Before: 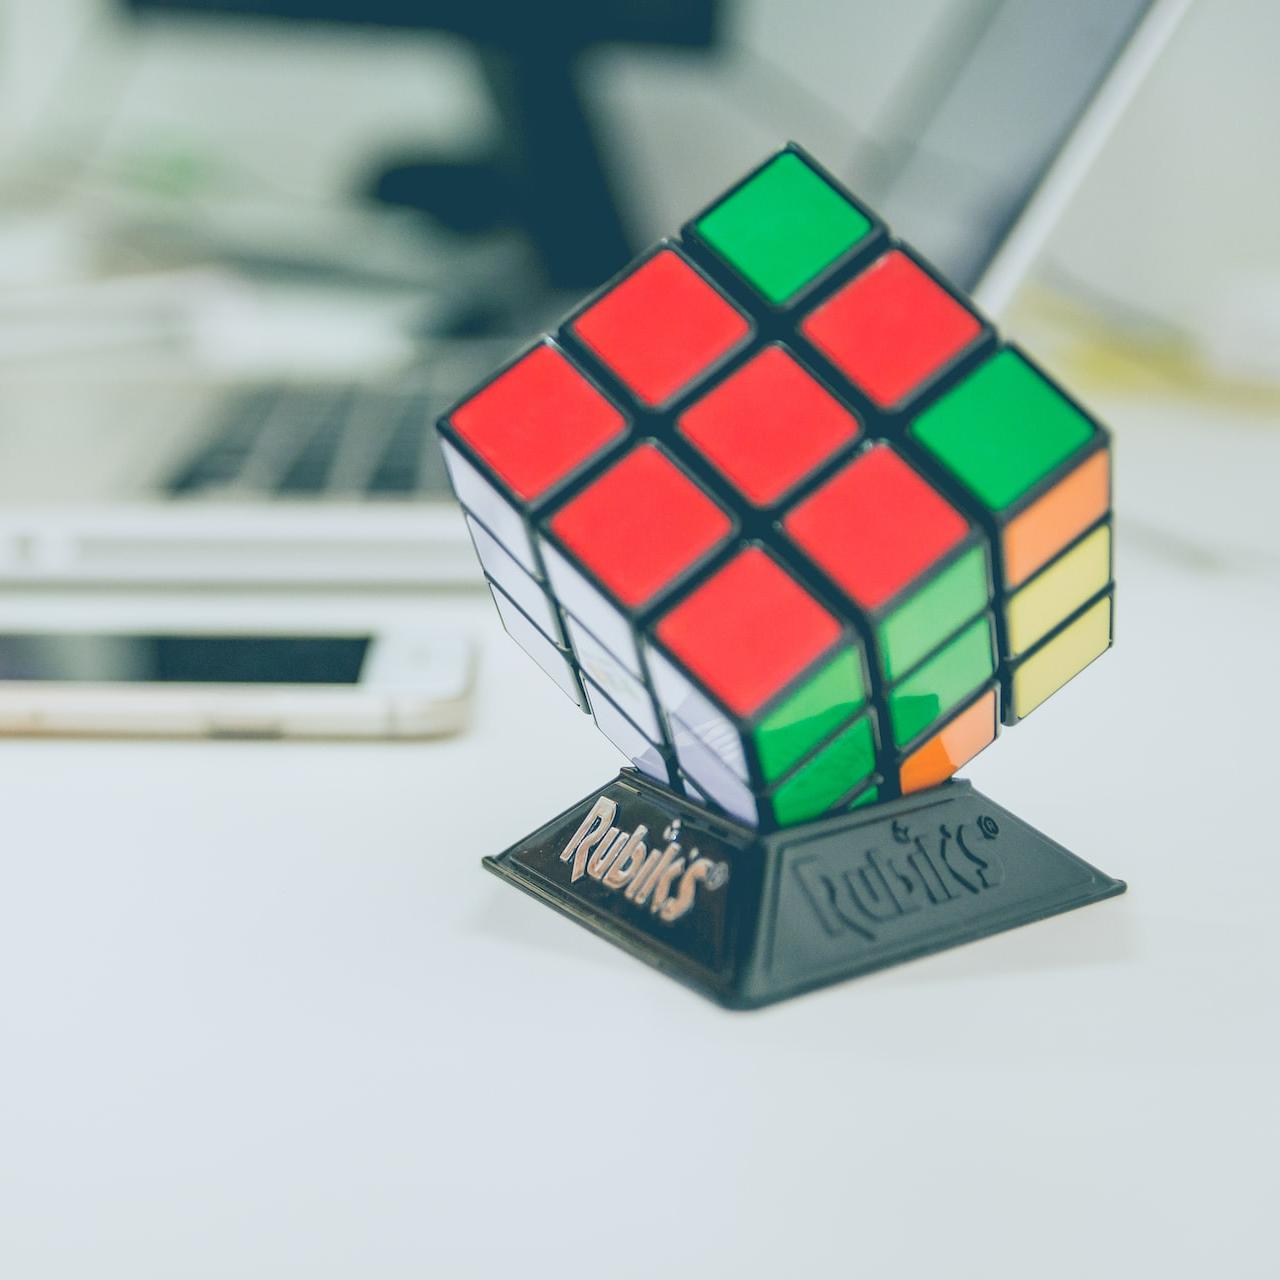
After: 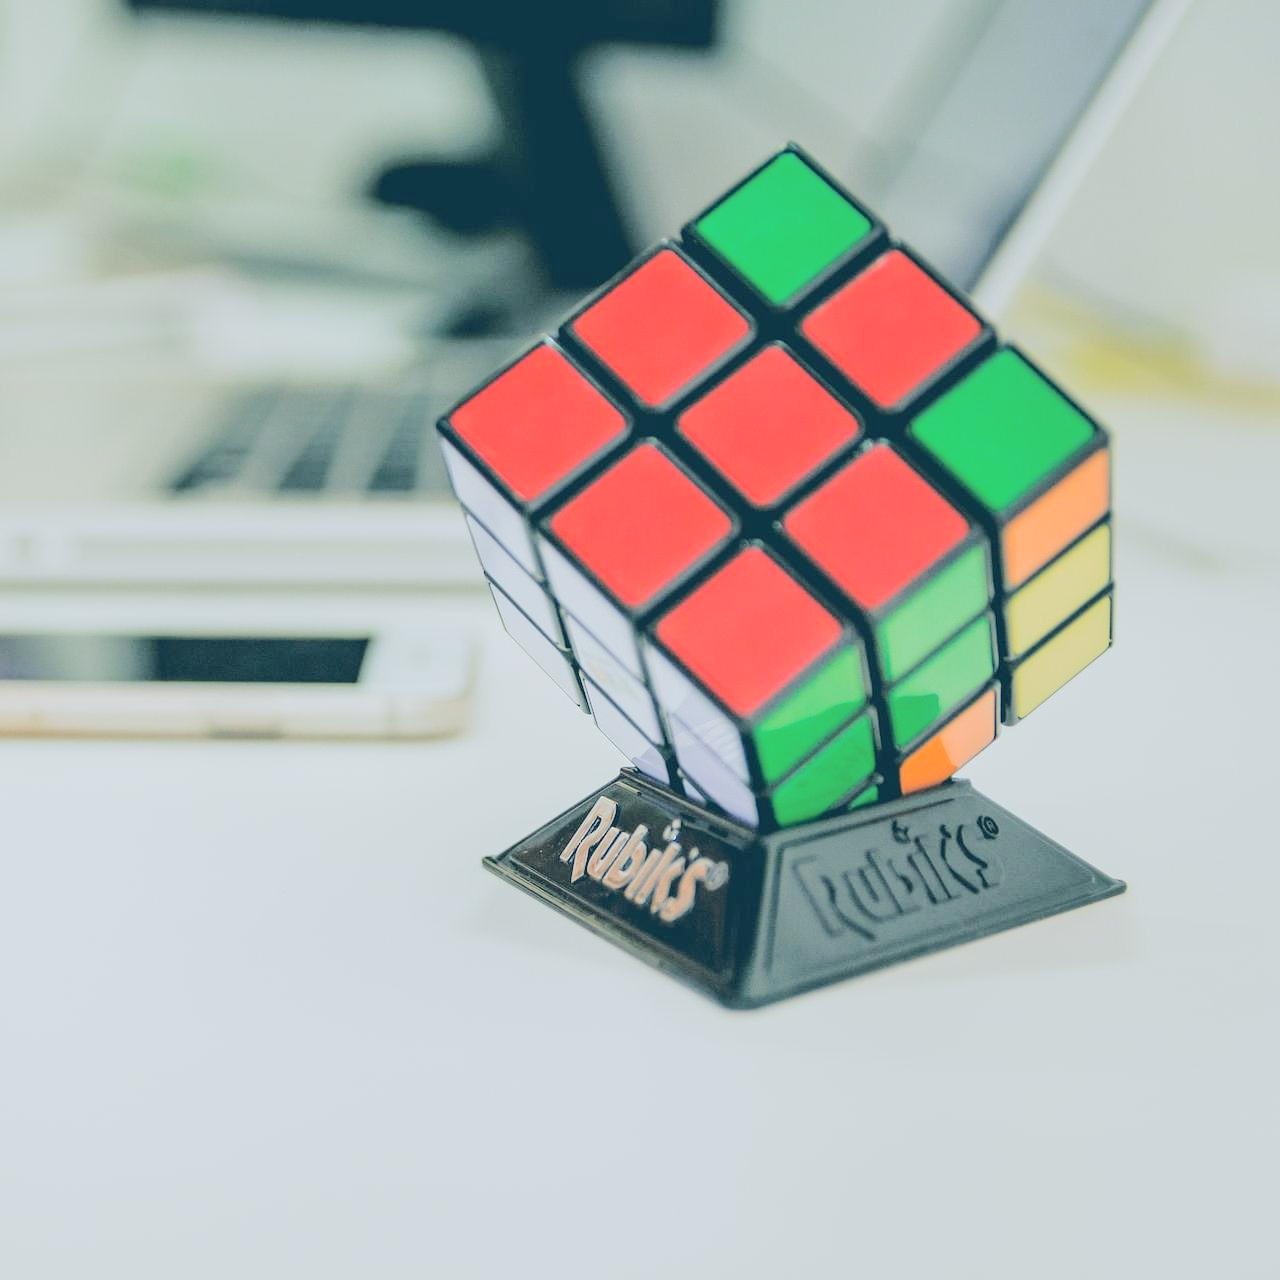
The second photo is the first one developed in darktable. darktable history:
tone curve: curves: ch0 [(0, 0) (0.003, 0.089) (0.011, 0.089) (0.025, 0.088) (0.044, 0.089) (0.069, 0.094) (0.1, 0.108) (0.136, 0.119) (0.177, 0.147) (0.224, 0.204) (0.277, 0.28) (0.335, 0.389) (0.399, 0.486) (0.468, 0.588) (0.543, 0.647) (0.623, 0.705) (0.709, 0.759) (0.801, 0.815) (0.898, 0.873) (1, 1)], color space Lab, independent channels, preserve colors none
